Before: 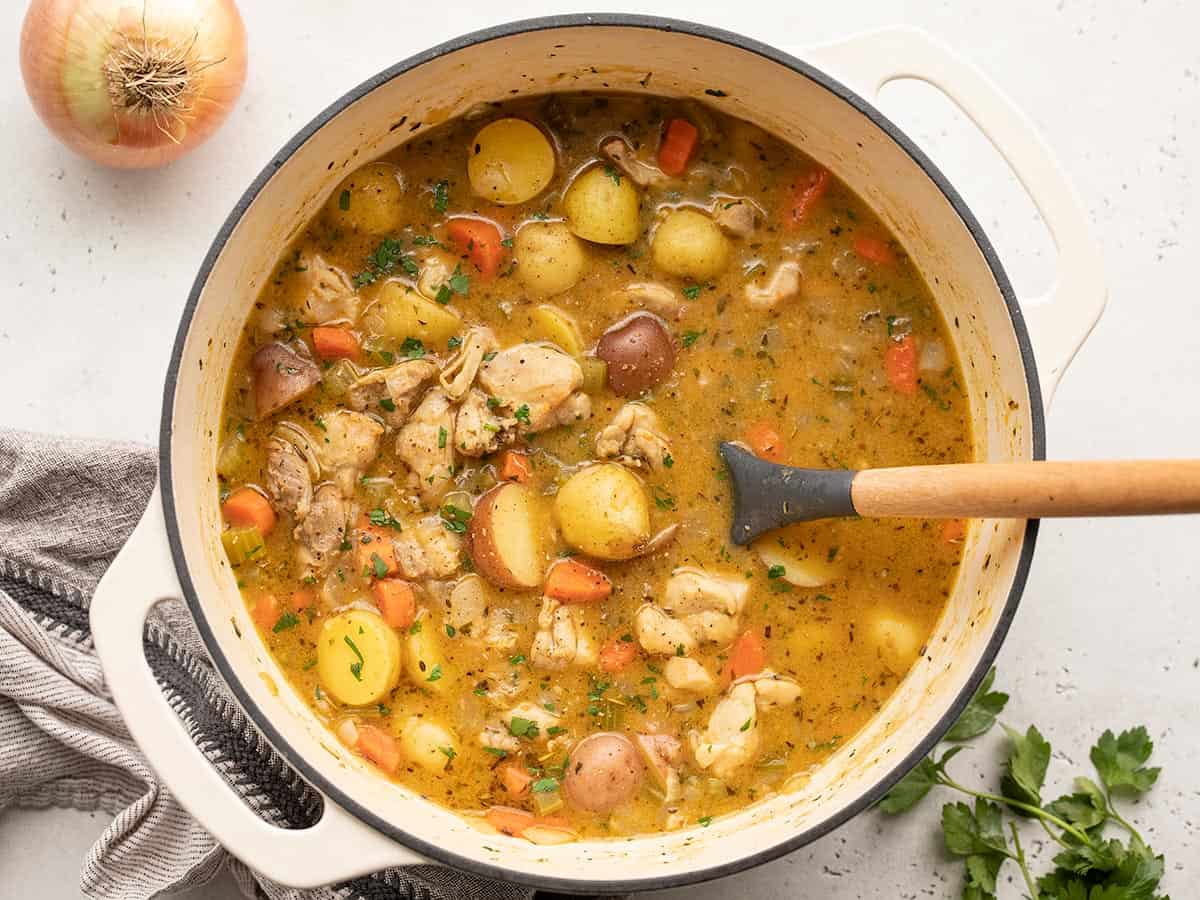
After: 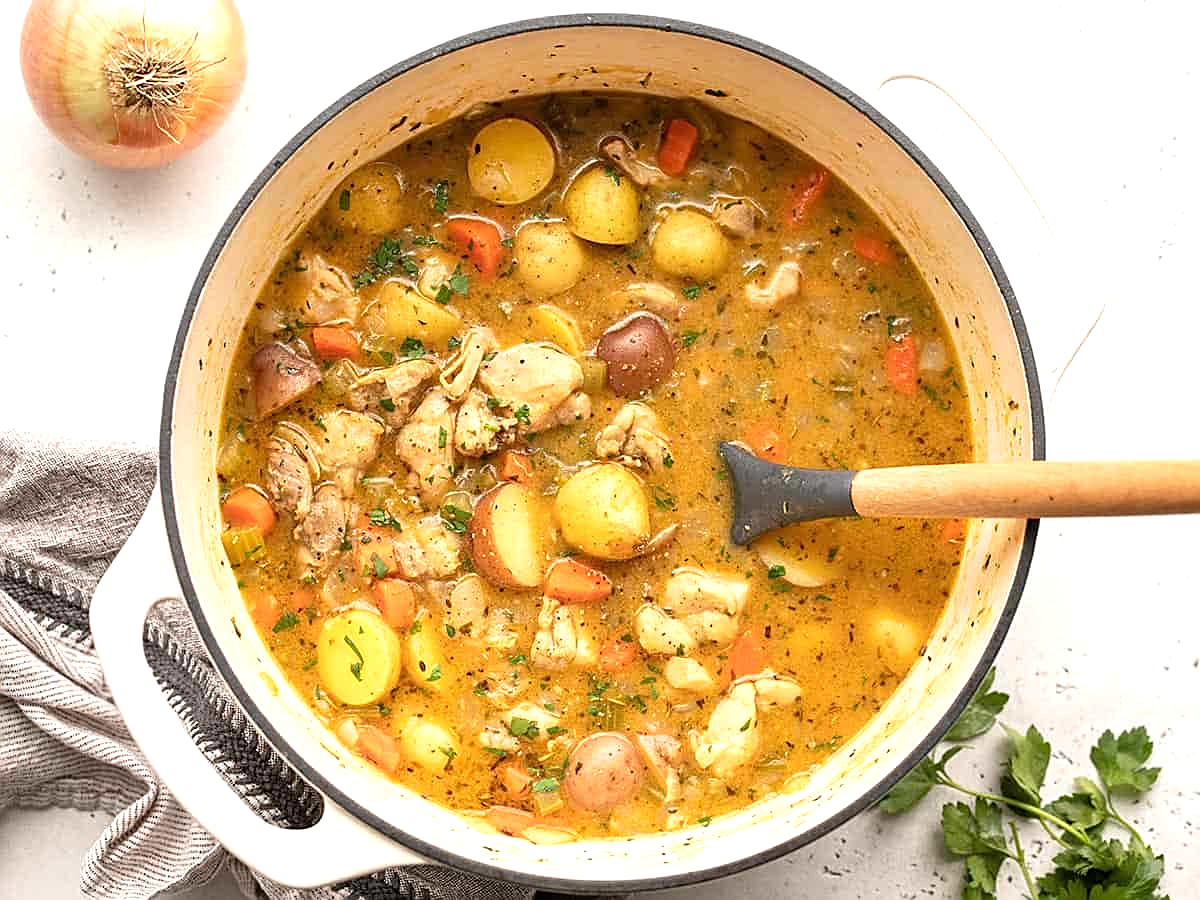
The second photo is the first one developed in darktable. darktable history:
sharpen: on, module defaults
exposure: black level correction 0, exposure 0.498 EV, compensate exposure bias true, compensate highlight preservation false
